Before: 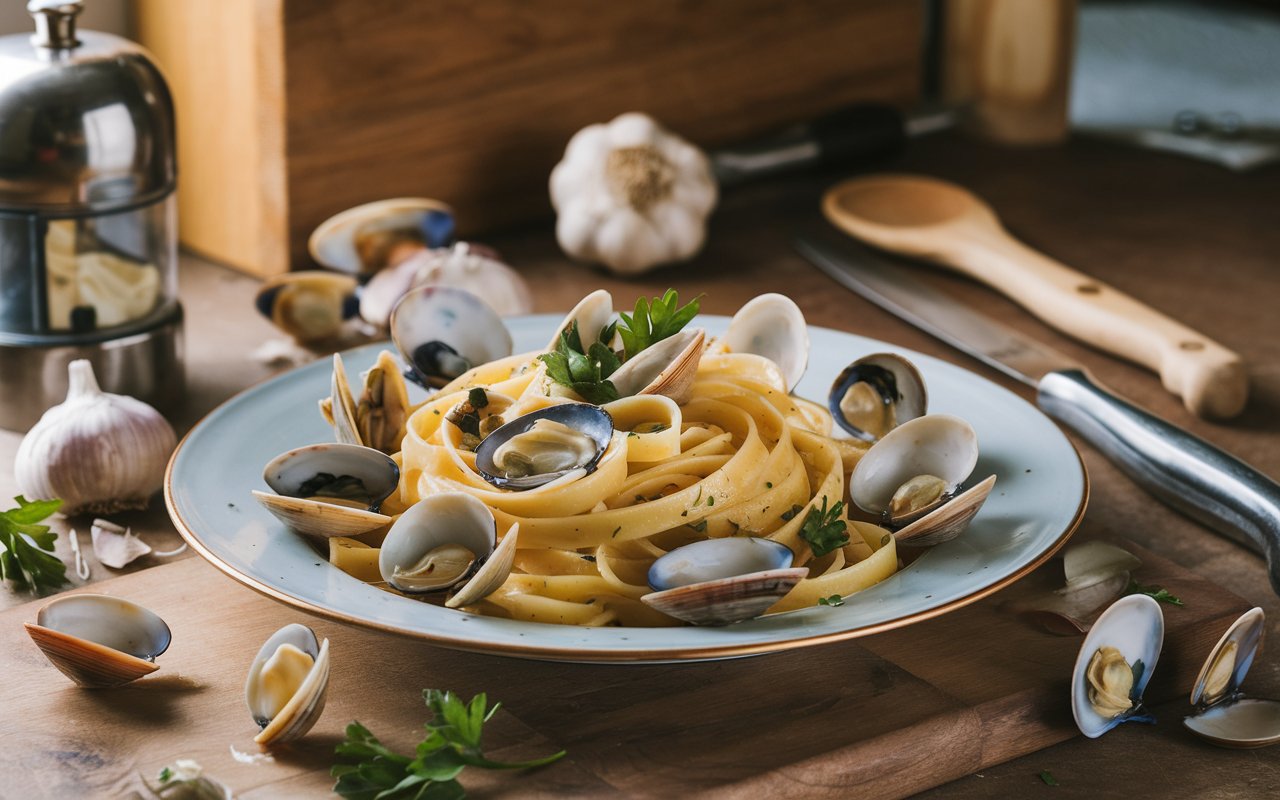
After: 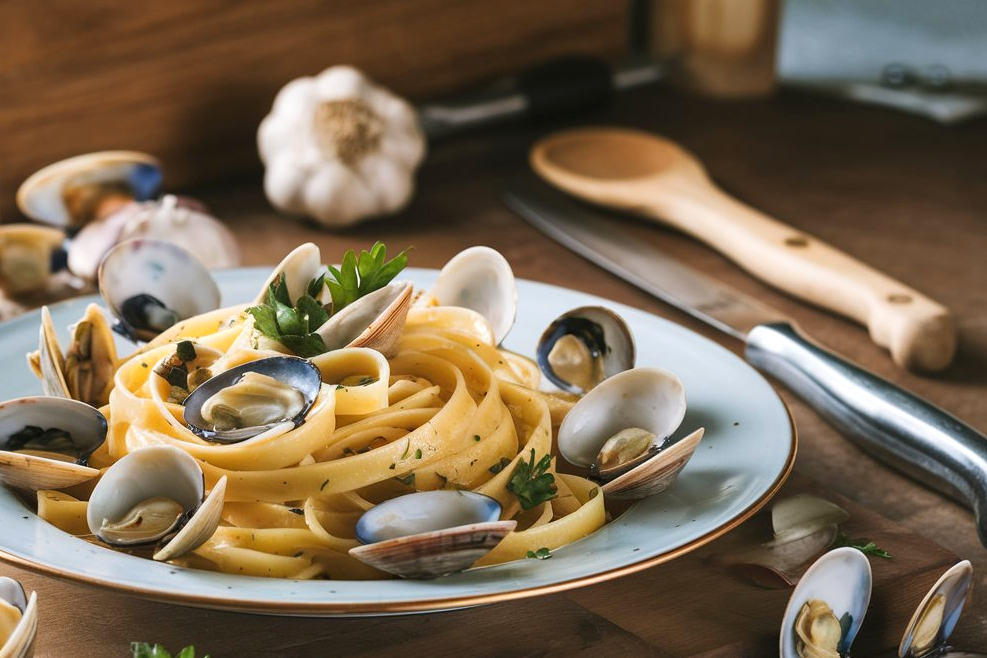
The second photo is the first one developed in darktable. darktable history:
exposure: exposure 0.296 EV, compensate highlight preservation false
crop: left 22.851%, top 5.889%, bottom 11.741%
